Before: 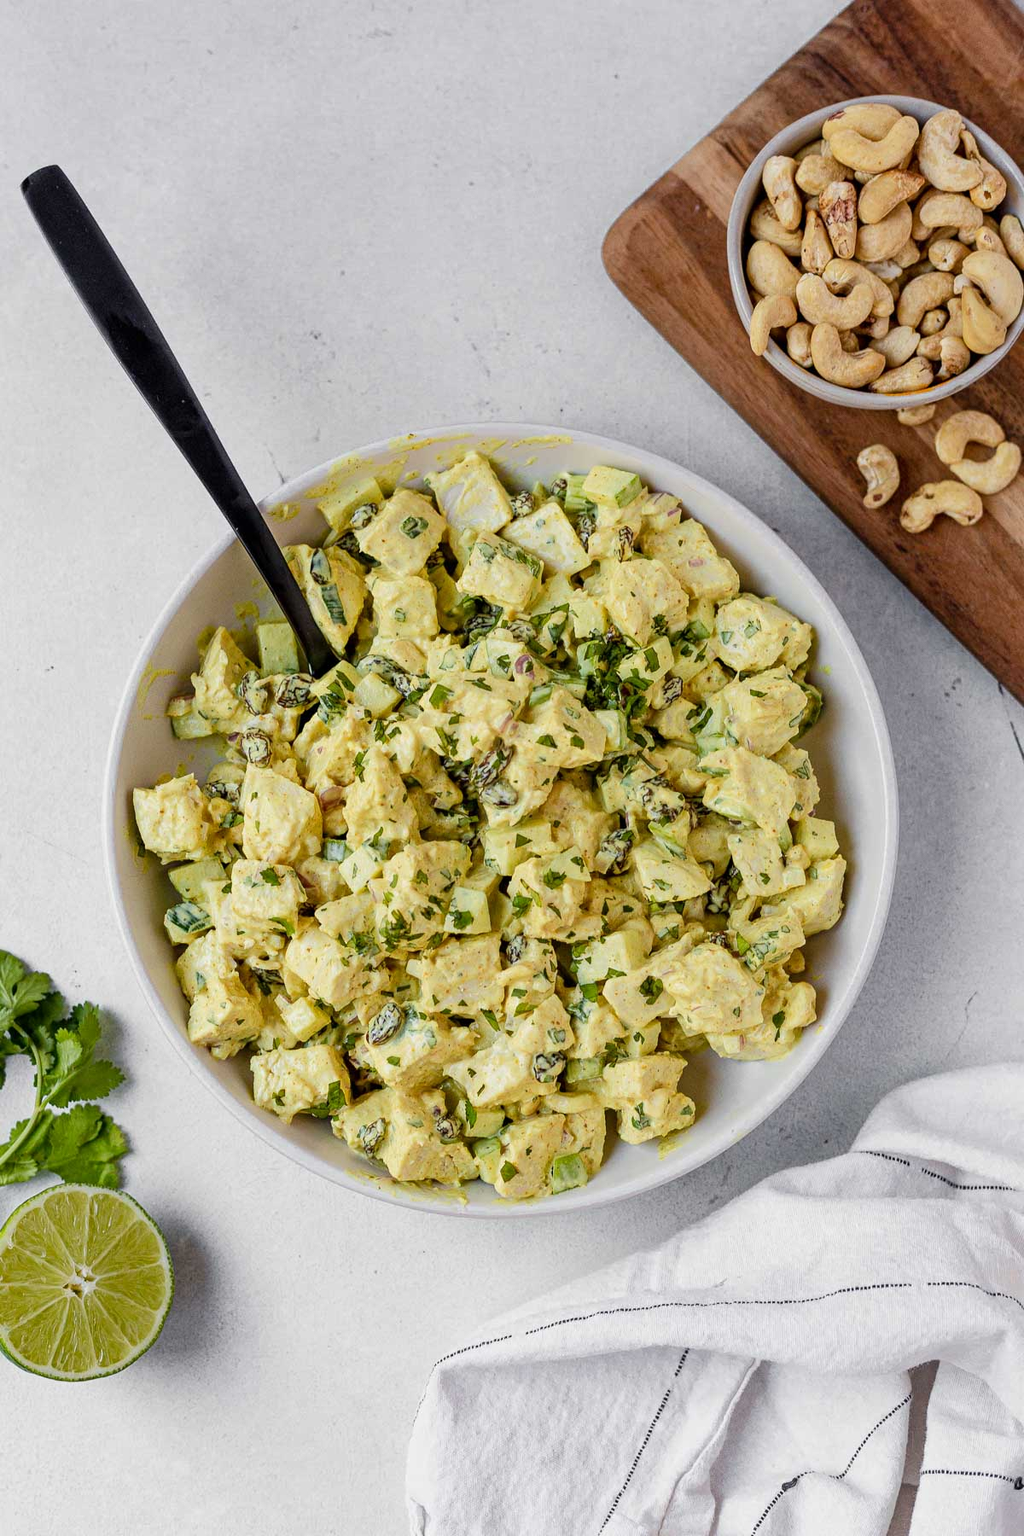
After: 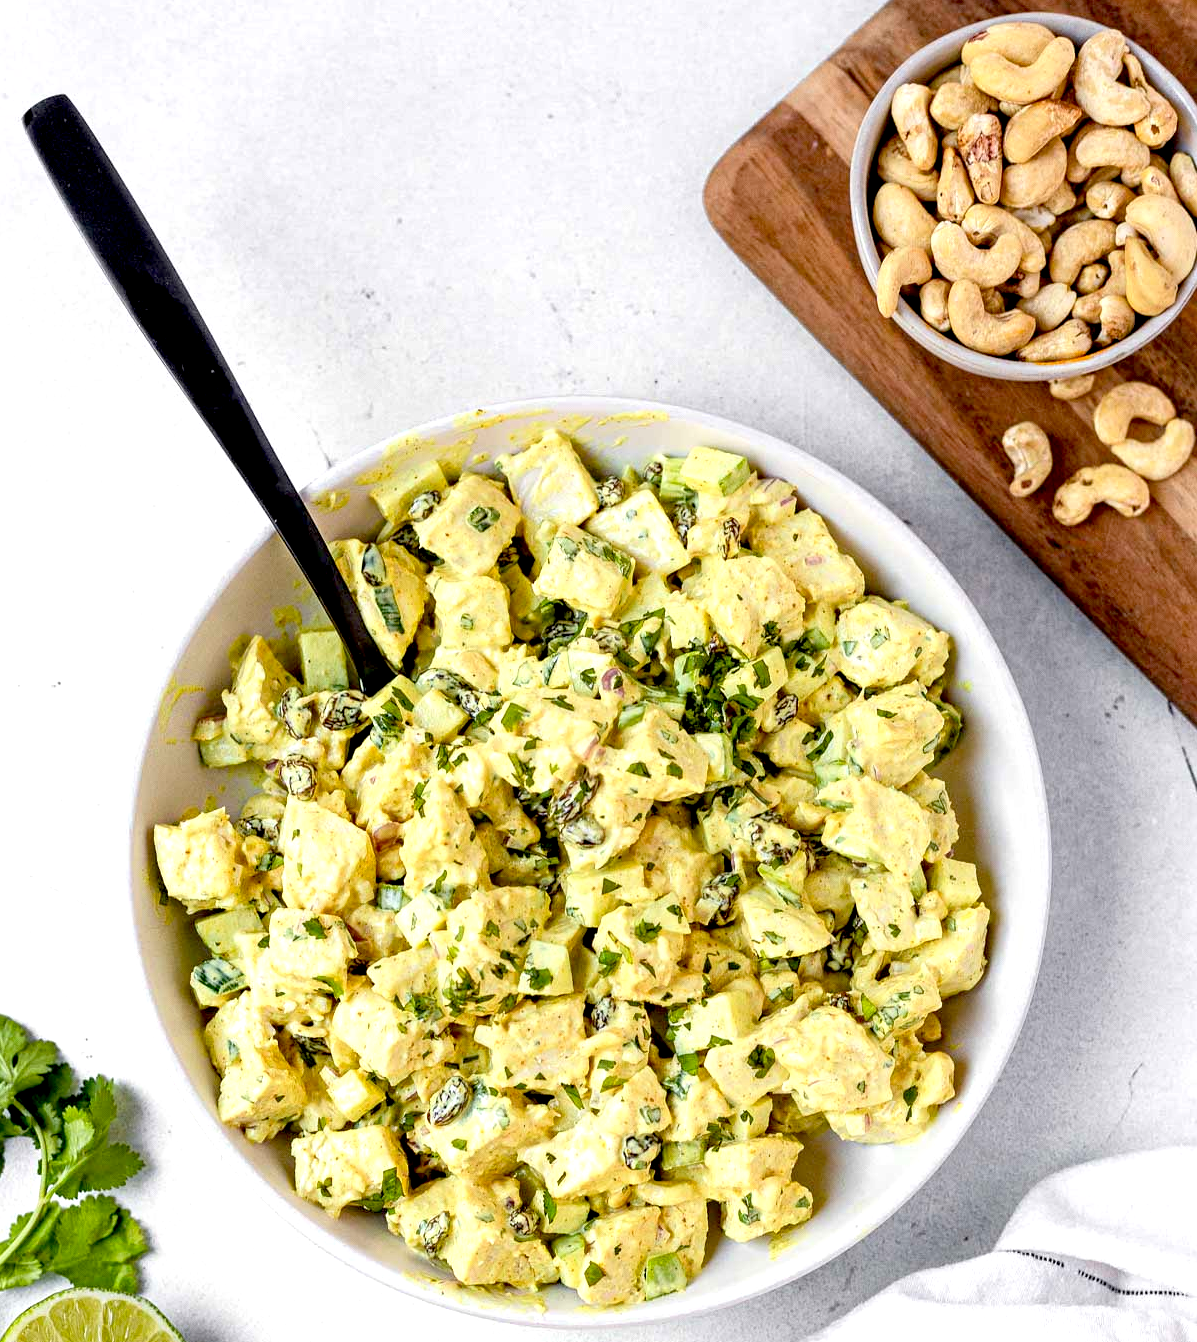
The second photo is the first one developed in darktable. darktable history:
exposure: black level correction 0.011, exposure 0.702 EV, compensate exposure bias true, compensate highlight preservation false
crop: left 0.203%, top 5.512%, bottom 19.888%
